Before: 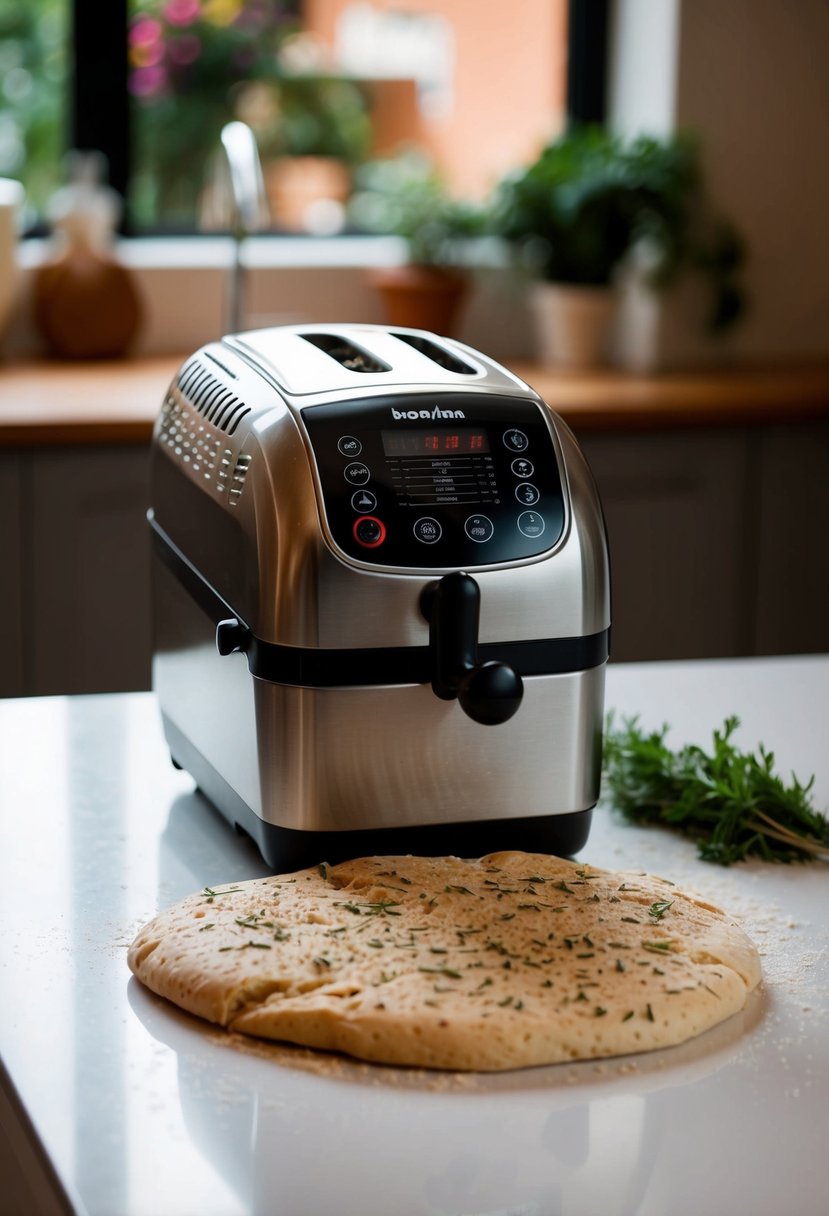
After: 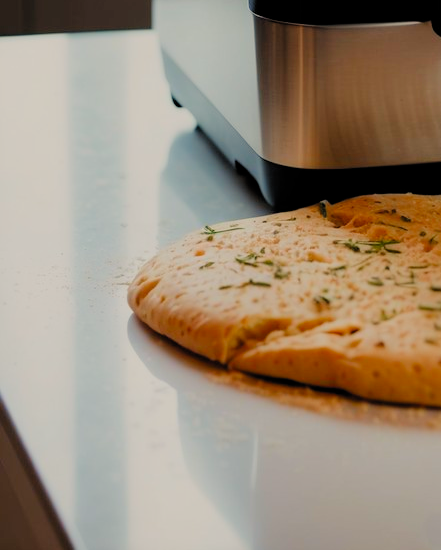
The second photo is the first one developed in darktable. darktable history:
color balance rgb: highlights gain › chroma 2.979%, highlights gain › hue 77.38°, perceptual saturation grading › global saturation -0.048%, perceptual brilliance grading › global brilliance 2.912%, perceptual brilliance grading › highlights -3.023%, perceptual brilliance grading › shadows 3.445%
crop and rotate: top 54.51%, right 46.683%, bottom 0.214%
filmic rgb: black relative exposure -6.54 EV, white relative exposure 4.74 EV, hardness 3.11, contrast 0.813, color science v4 (2020)
exposure: exposure 0.127 EV, compensate exposure bias true, compensate highlight preservation false
contrast brightness saturation: saturation 0.507
